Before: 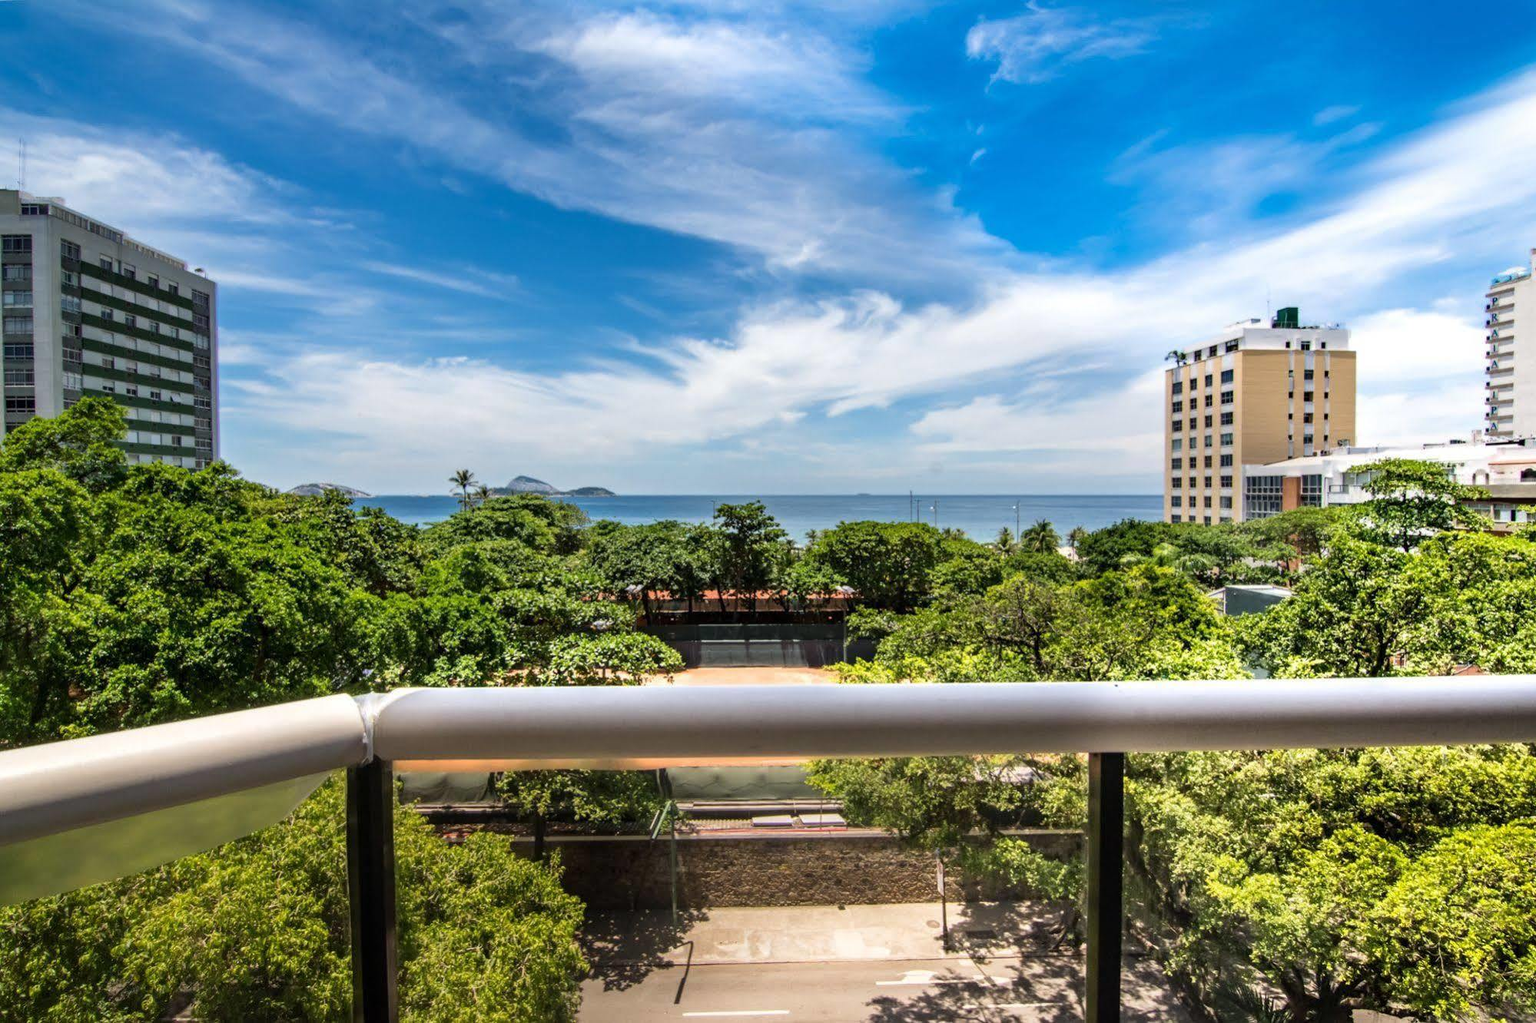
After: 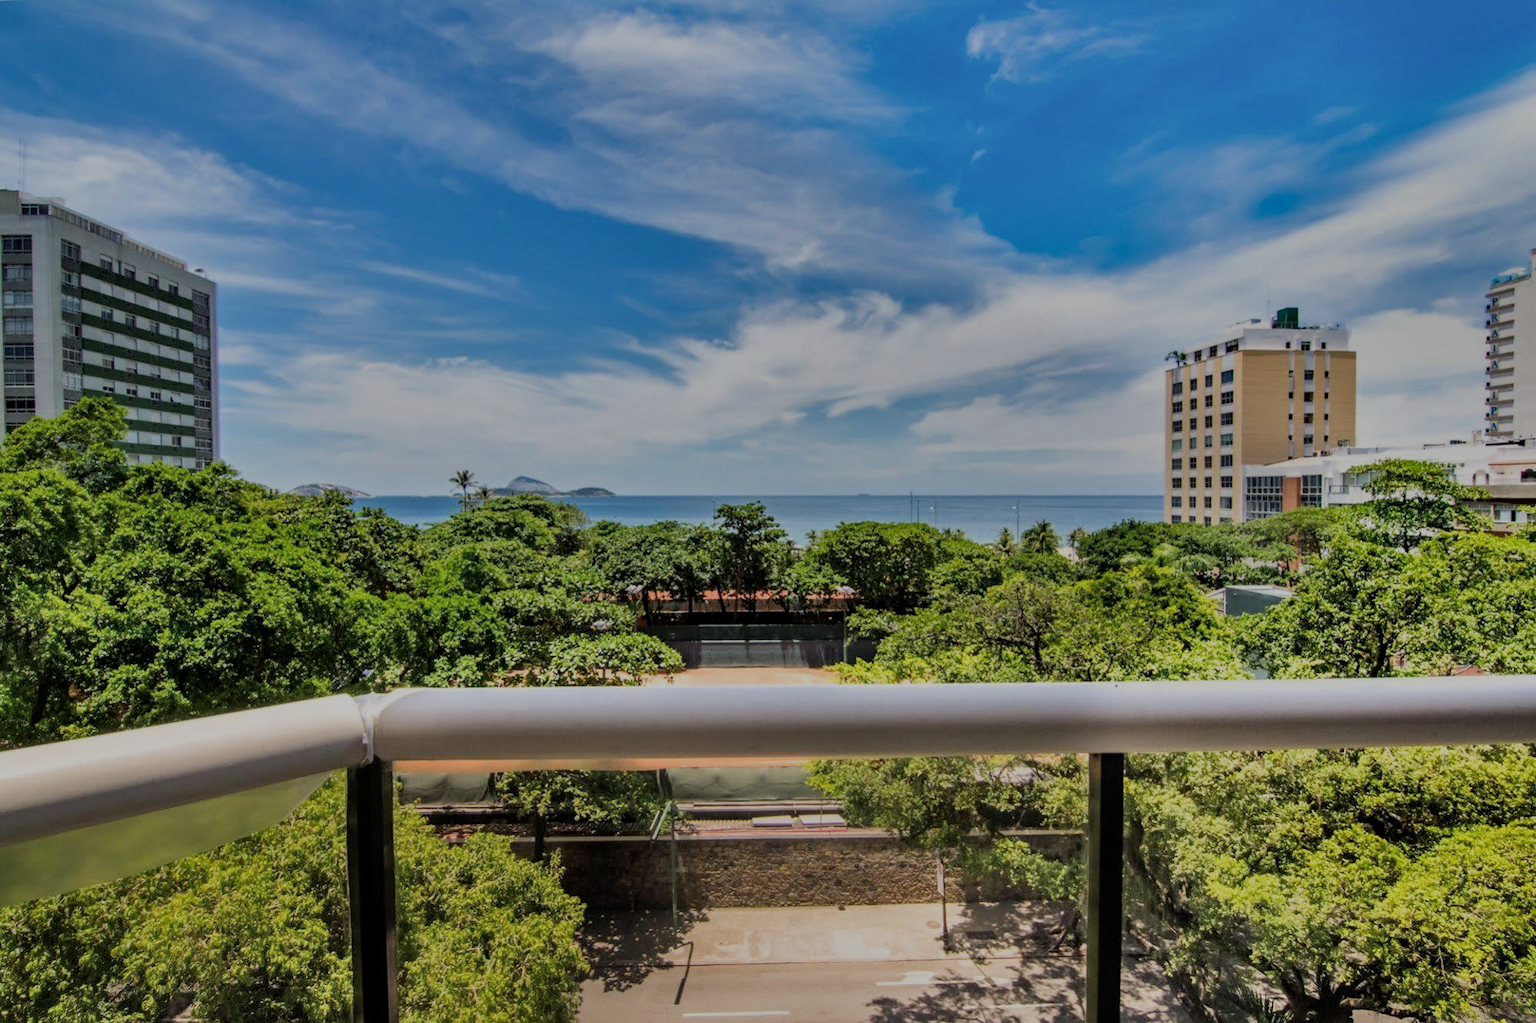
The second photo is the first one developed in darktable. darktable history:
exposure: compensate exposure bias true, compensate highlight preservation false
filmic rgb: middle gray luminance 4.48%, black relative exposure -13.14 EV, white relative exposure 5.01 EV, target black luminance 0%, hardness 5.16, latitude 59.65%, contrast 0.768, highlights saturation mix 6.09%, shadows ↔ highlights balance 26.18%
tone equalizer: -8 EV -0.454 EV, -7 EV -0.379 EV, -6 EV -0.306 EV, -5 EV -0.183 EV, -3 EV 0.23 EV, -2 EV 0.329 EV, -1 EV 0.403 EV, +0 EV 0.396 EV, edges refinement/feathering 500, mask exposure compensation -1.57 EV, preserve details no
shadows and highlights: shadows 82.62, white point adjustment -9.22, highlights -61.36, soften with gaussian
